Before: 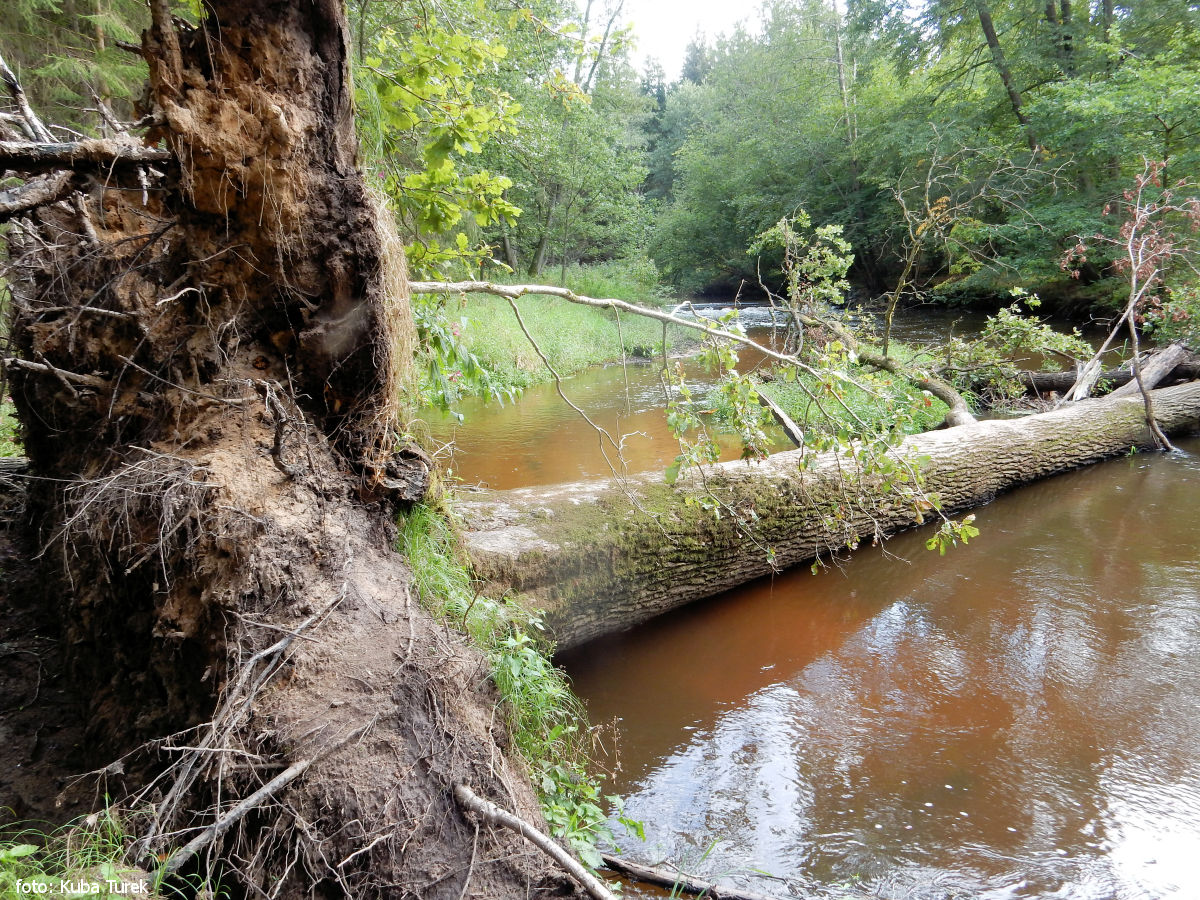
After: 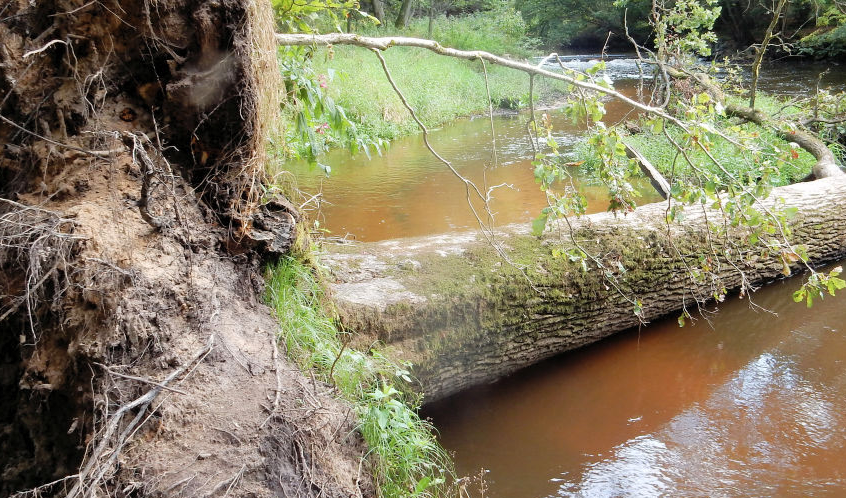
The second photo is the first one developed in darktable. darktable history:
crop: left 11.123%, top 27.61%, right 18.3%, bottom 17.034%
contrast brightness saturation: contrast 0.05, brightness 0.06, saturation 0.01
